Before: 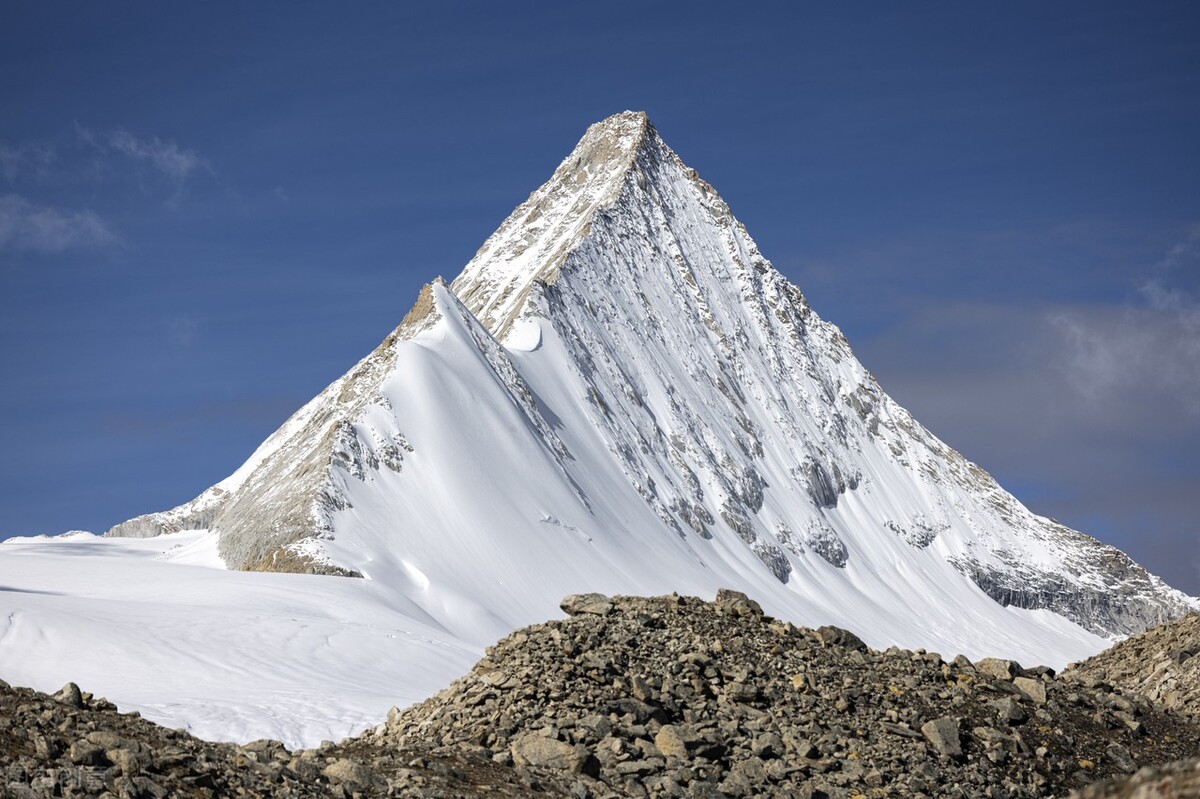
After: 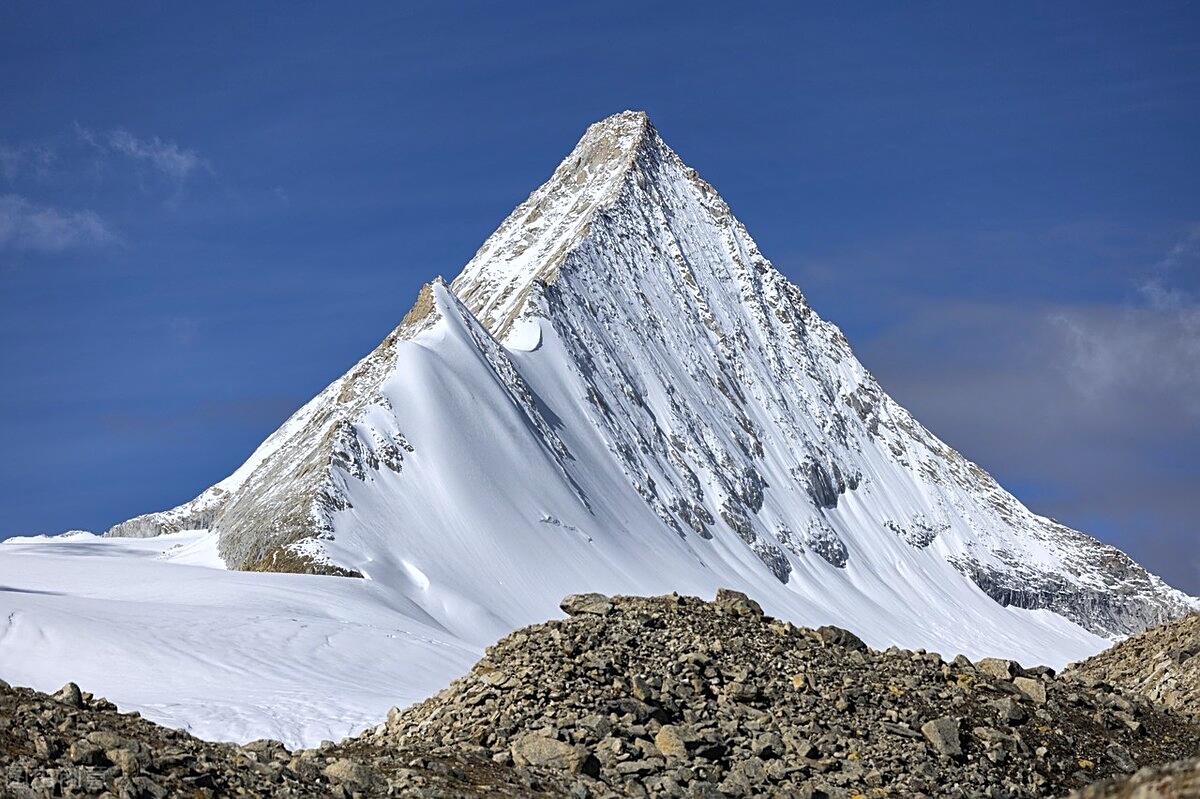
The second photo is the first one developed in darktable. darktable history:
white balance: red 0.98, blue 1.034
color balance: output saturation 120%
shadows and highlights: radius 100.41, shadows 50.55, highlights -64.36, highlights color adjustment 49.82%, soften with gaussian
sharpen: on, module defaults
